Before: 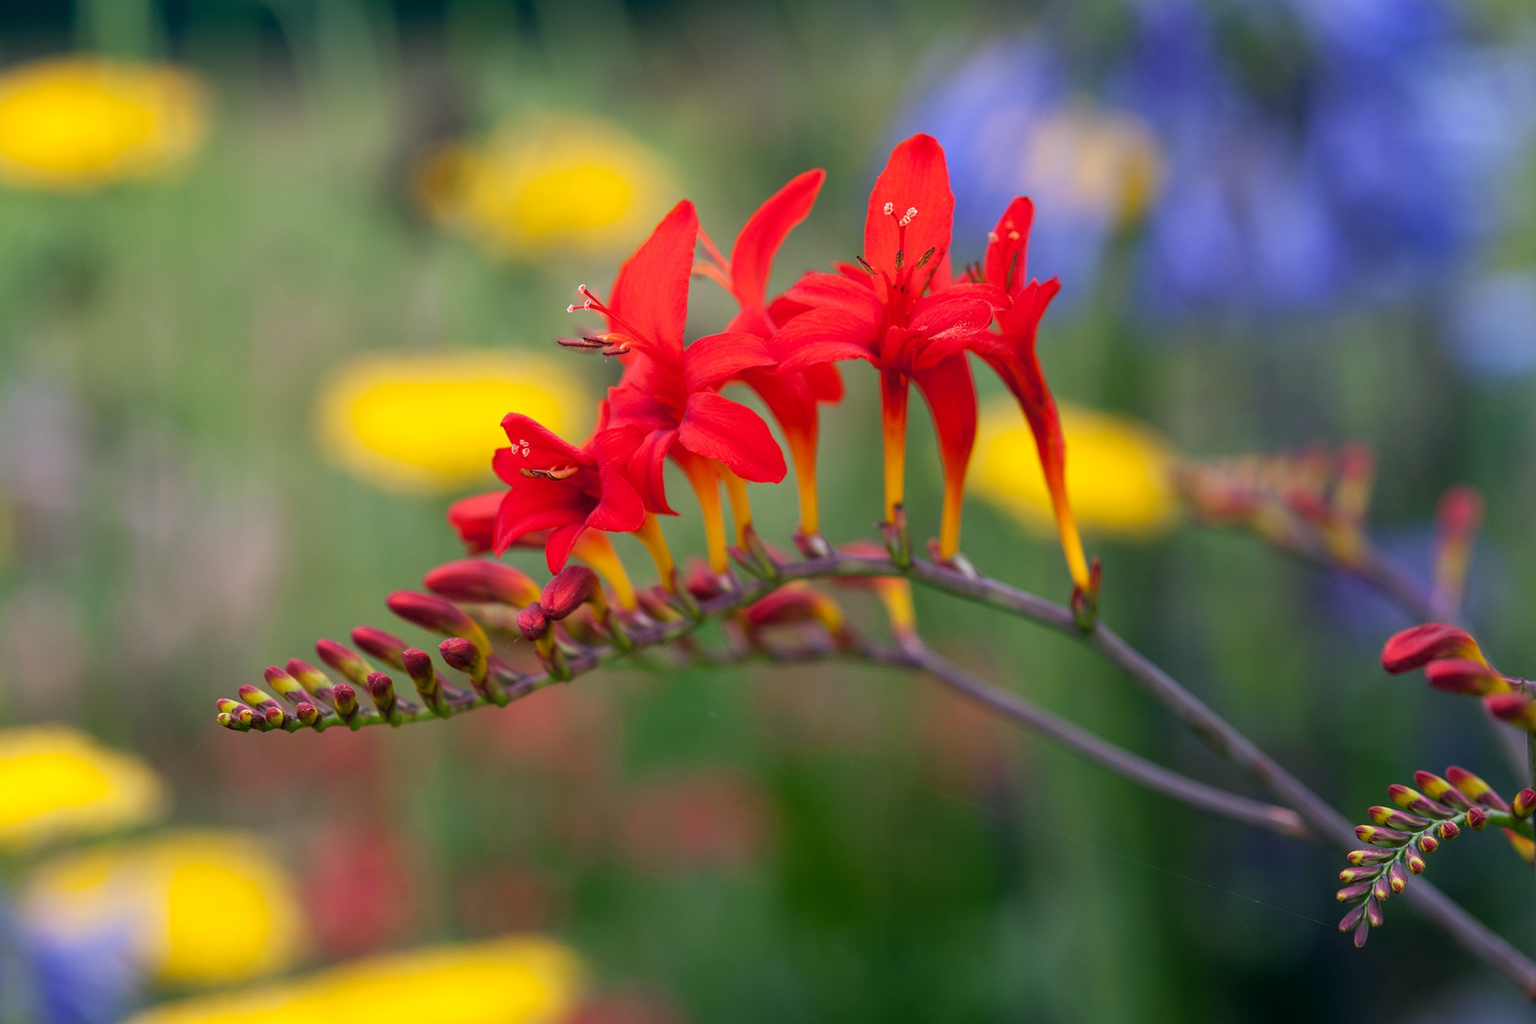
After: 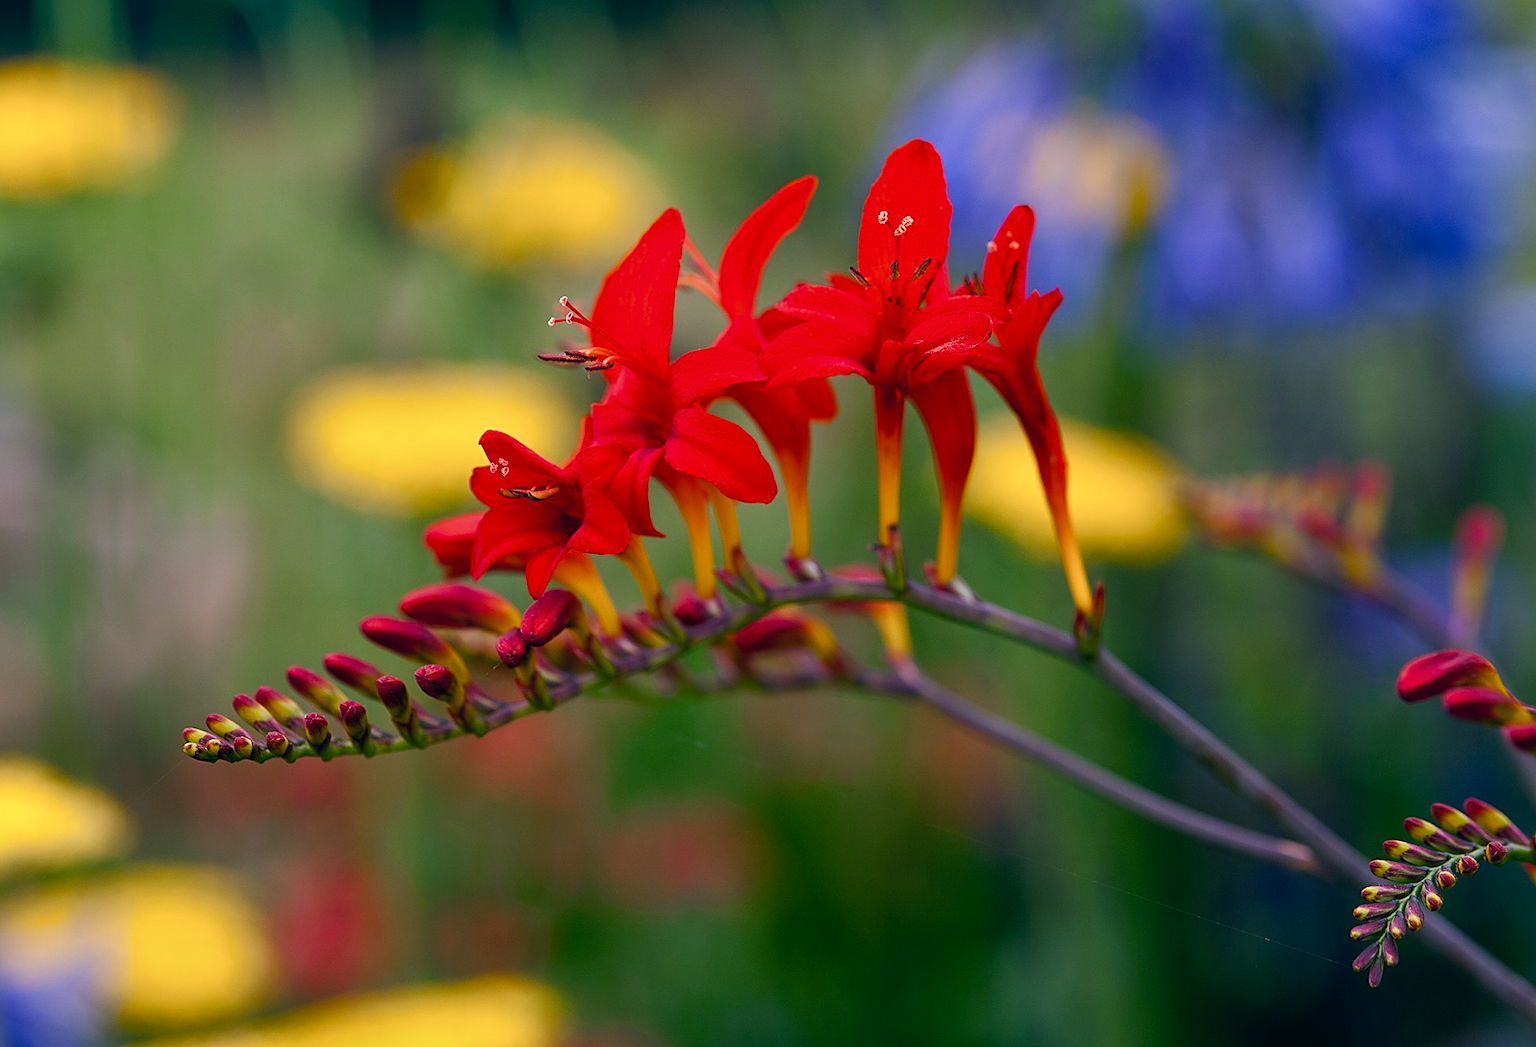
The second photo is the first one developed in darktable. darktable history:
sharpen: on, module defaults
crop and rotate: left 2.69%, right 1.328%, bottom 1.83%
color balance rgb: power › luminance -14.814%, perceptual saturation grading › global saturation 0.112%, perceptual saturation grading › highlights -16.794%, perceptual saturation grading › mid-tones 32.749%, perceptual saturation grading › shadows 50.568%
color correction: highlights a* 5.46, highlights b* 5.28, shadows a* -4.12, shadows b* -5.23
shadows and highlights: shadows 20.9, highlights -82.02, soften with gaussian
